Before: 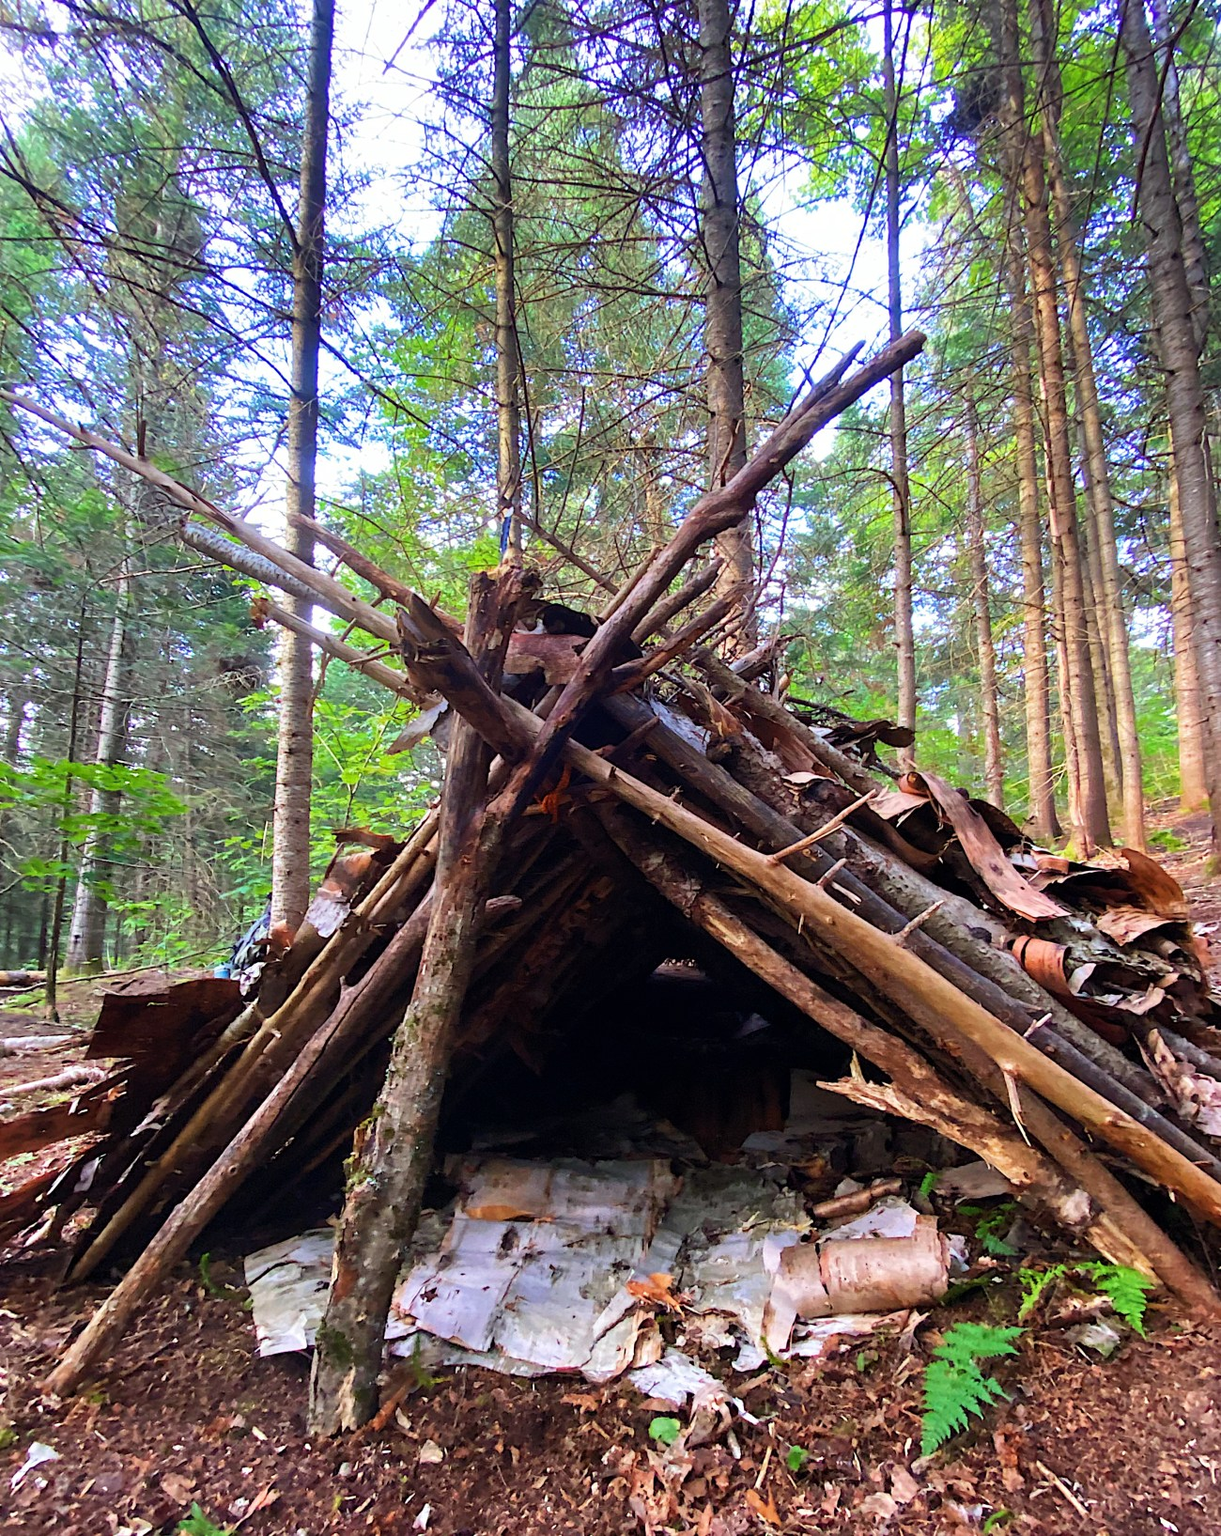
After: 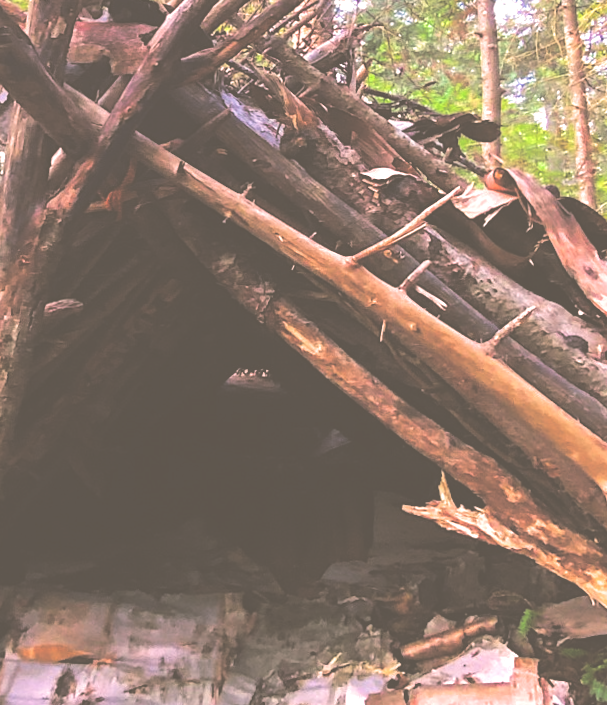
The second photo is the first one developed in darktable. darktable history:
exposure: black level correction -0.071, exposure 0.5 EV, compensate highlight preservation false
split-toning: shadows › hue 46.8°, shadows › saturation 0.17, highlights › hue 316.8°, highlights › saturation 0.27, balance -51.82
rotate and perspective: rotation 0.215°, lens shift (vertical) -0.139, crop left 0.069, crop right 0.939, crop top 0.002, crop bottom 0.996
crop: left 35.03%, top 36.625%, right 14.663%, bottom 20.057%
color correction: highlights a* 11.96, highlights b* 11.58
